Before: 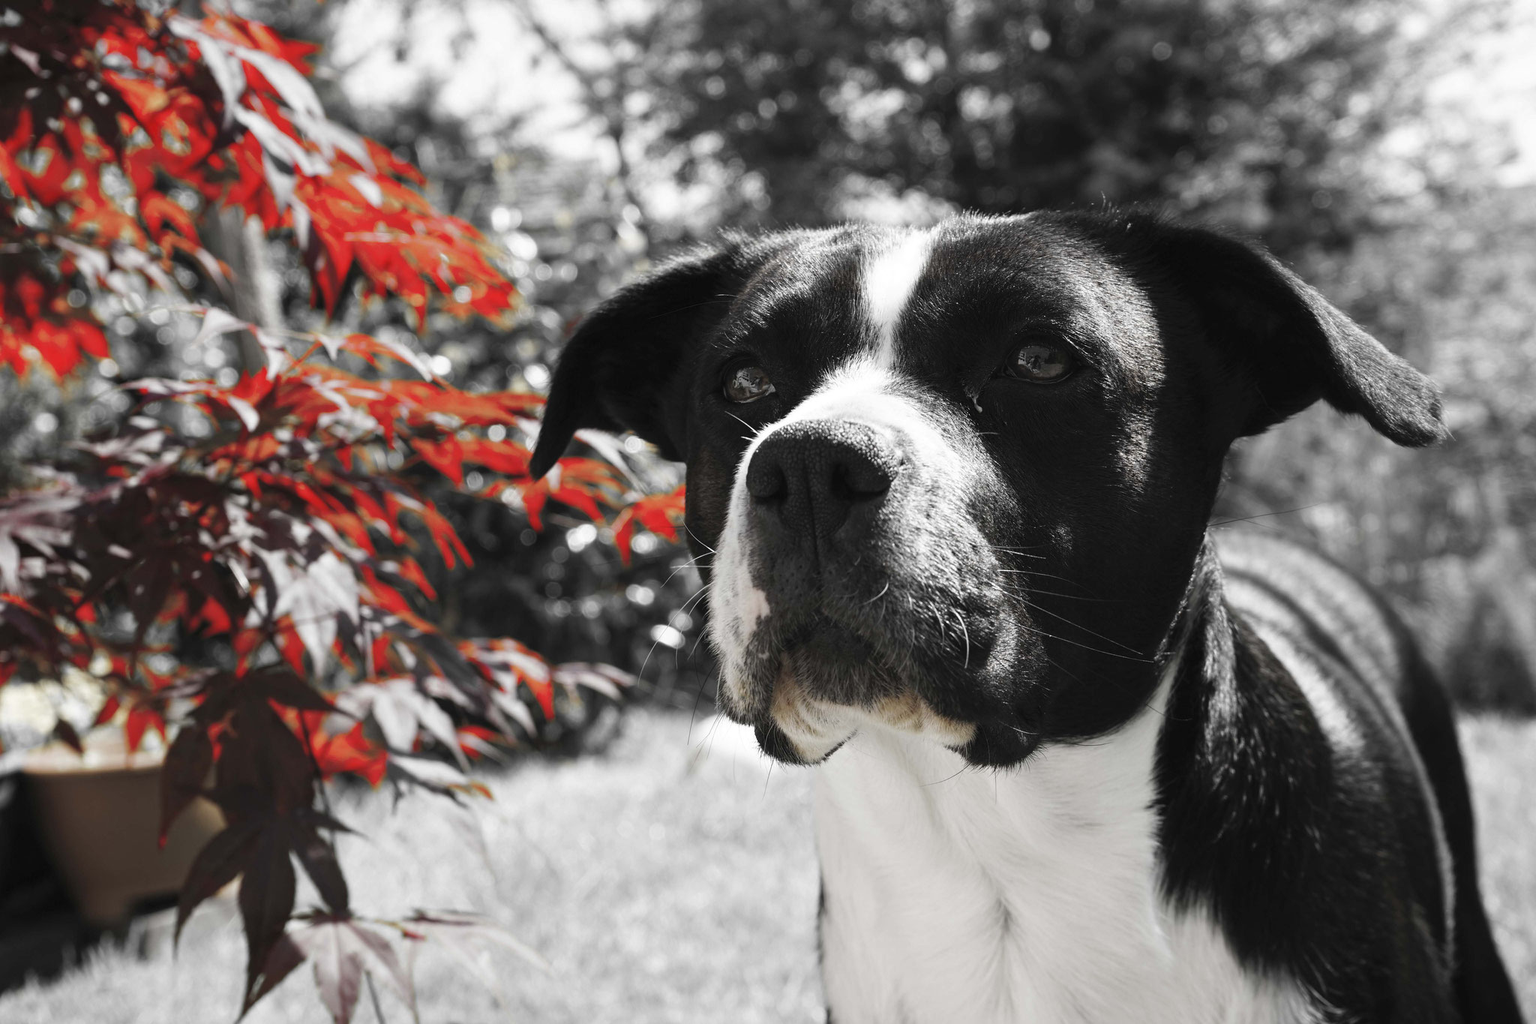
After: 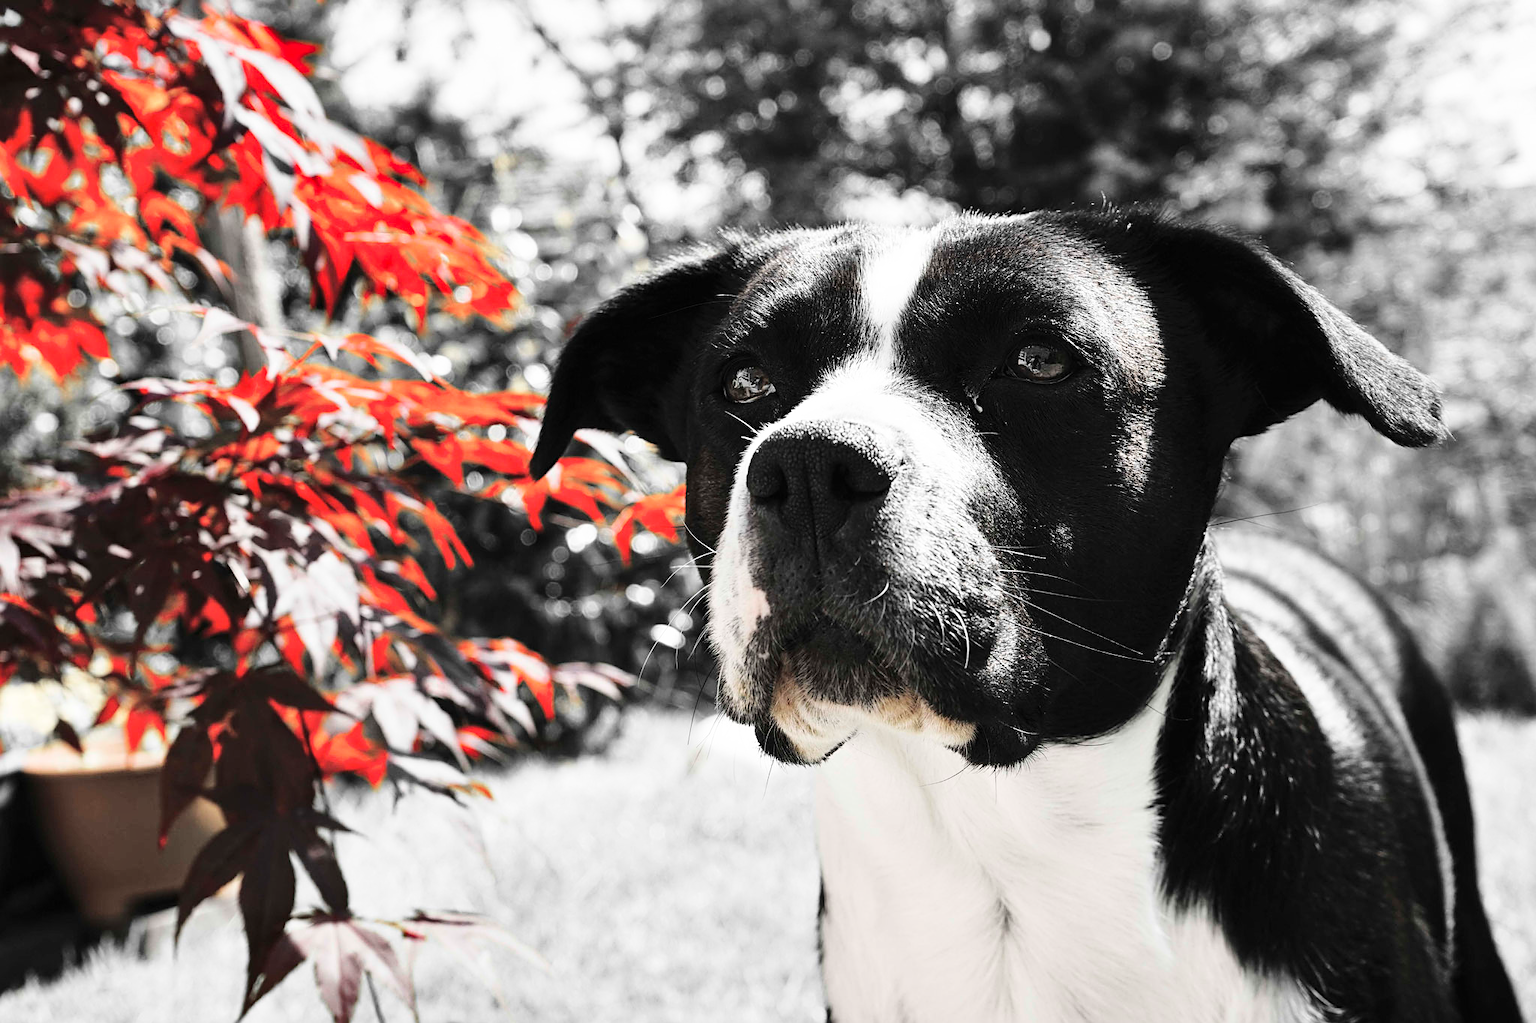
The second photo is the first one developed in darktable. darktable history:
shadows and highlights: low approximation 0.01, soften with gaussian
base curve: curves: ch0 [(0, 0) (0.028, 0.03) (0.121, 0.232) (0.46, 0.748) (0.859, 0.968) (1, 1)]
sharpen: on, module defaults
